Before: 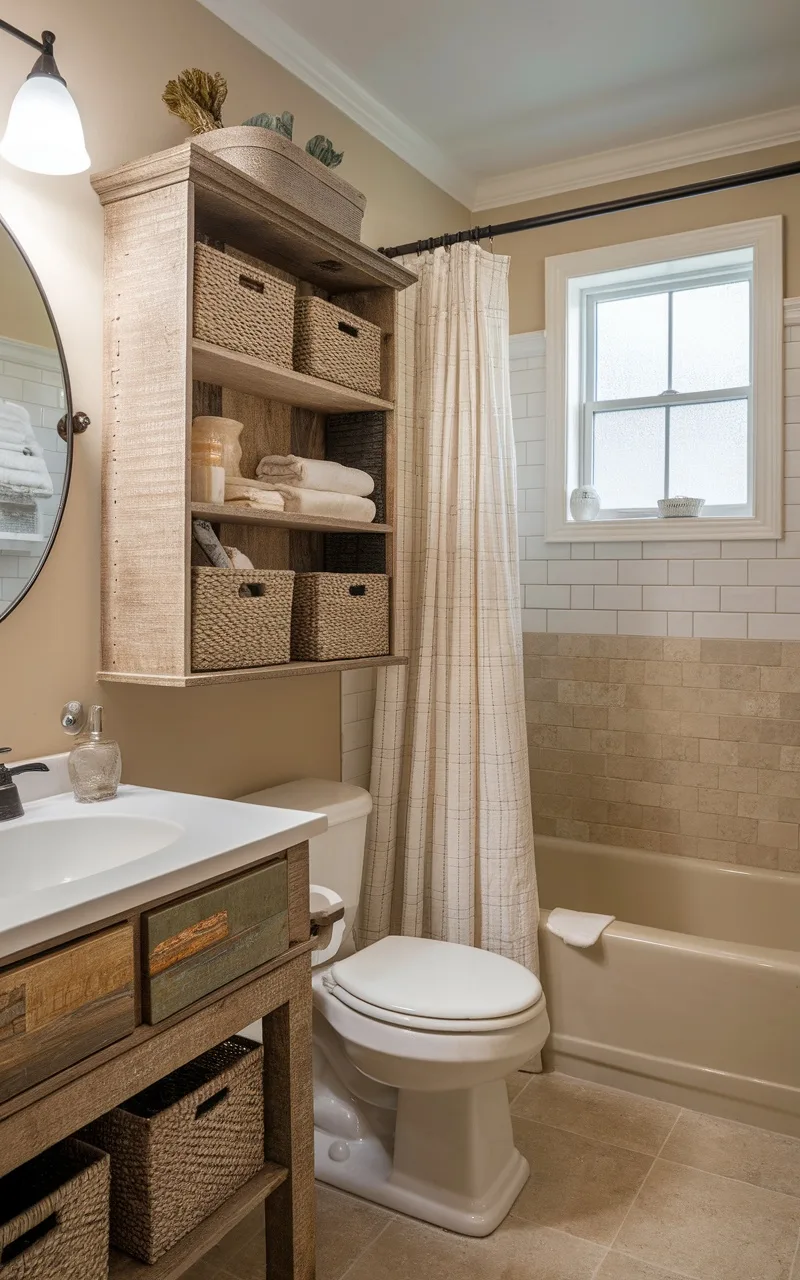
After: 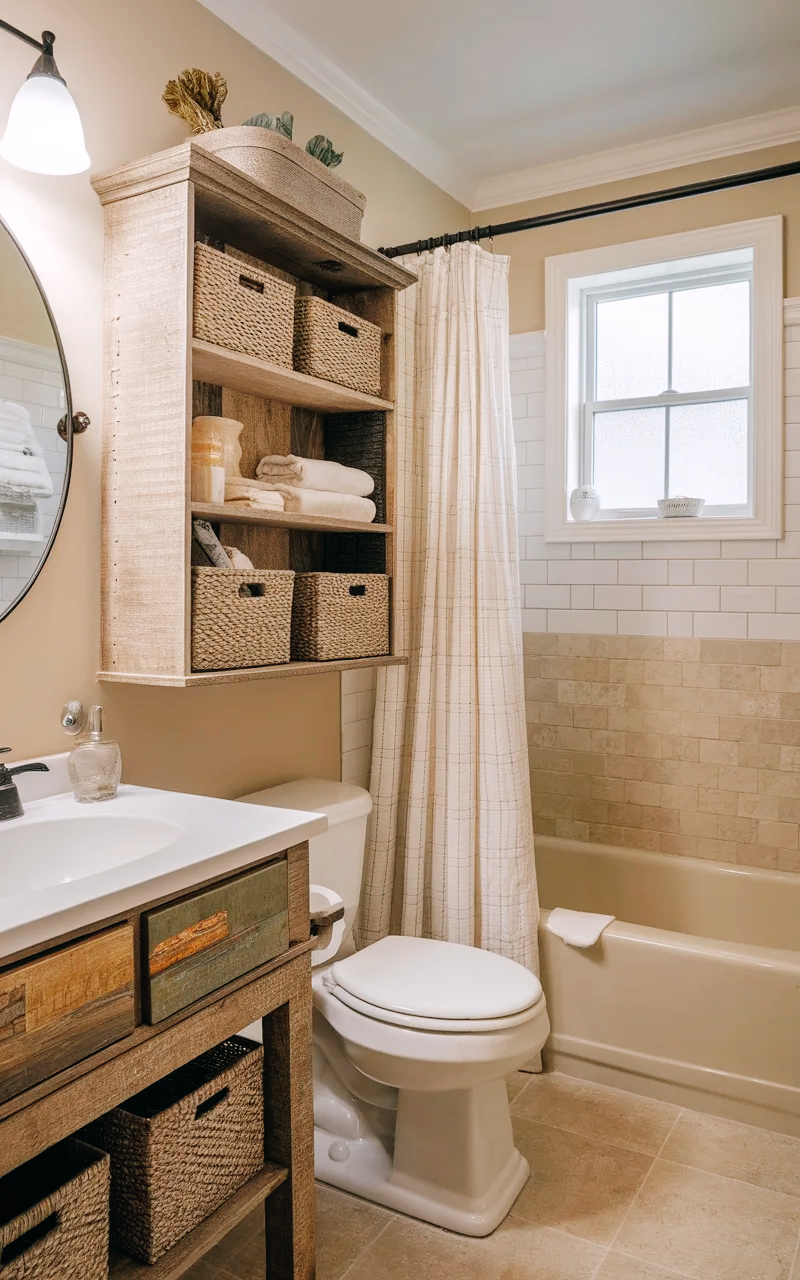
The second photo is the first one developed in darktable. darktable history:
tone curve: curves: ch0 [(0, 0) (0.003, 0.009) (0.011, 0.009) (0.025, 0.01) (0.044, 0.02) (0.069, 0.032) (0.1, 0.048) (0.136, 0.092) (0.177, 0.153) (0.224, 0.217) (0.277, 0.306) (0.335, 0.402) (0.399, 0.488) (0.468, 0.574) (0.543, 0.648) (0.623, 0.716) (0.709, 0.783) (0.801, 0.851) (0.898, 0.92) (1, 1)], preserve colors none
color look up table: target L [92.14, 90.04, 86.92, 86.2, 69.76, 63.49, 58.88, 52.5, 42.17, 37.5, 22.29, 200.57, 89.54, 80.1, 61.7, 57.91, 60.13, 50.09, 49.32, 46.57, 42.04, 37.7, 30.6, 17.62, 98.13, 82.9, 73.21, 70.53, 70.09, 60.2, 58.64, 67.94, 51.74, 42.12, 39.85, 36.29, 31.2, 31.19, 31.38, 13.57, 6.365, 84.36, 79.55, 63.23, 59.24, 60.52, 36.69, 32.4, 6.729], target a [-23.22, -21.41, -38.09, -40.51, -18.13, -39.4, -59.41, -27.55, -16.93, -30.11, -19.47, 0, 4.301, 12.45, 30.26, 61.84, 16.4, 8.887, 46.84, 72.38, 47.44, 54.7, 5.206, 25.77, 2.595, 33.16, 37.14, 21.13, 32.2, 45.8, 71.24, 54.39, 63.21, 5.967, 15.89, 40.74, 42.41, 21.97, 19.48, 22.27, 21.52, -43.93, -33.78, -41.99, -20.27, -15.24, -20.56, -5.609, -4.938], target b [47.43, 16.85, 27.87, 10.74, 8.735, 21.55, 37.56, 39.89, 21.32, 21.04, 16.56, 0, 23.2, 64.46, 36.43, 32.82, 9.2, 45.85, 18.66, 51.87, 42.75, 41.31, 3.45, 17.69, -2.003, -19.38, 2.019, -23.05, -38.6, -19.97, -30.2, -39.83, -2.976, -63.87, -38.54, -55.47, -8.448, -12.96, -73.16, -36.81, -19.47, -18.24, -23.64, -2.726, -44.36, -15.78, -4.033, -25.52, -9.063], num patches 49
